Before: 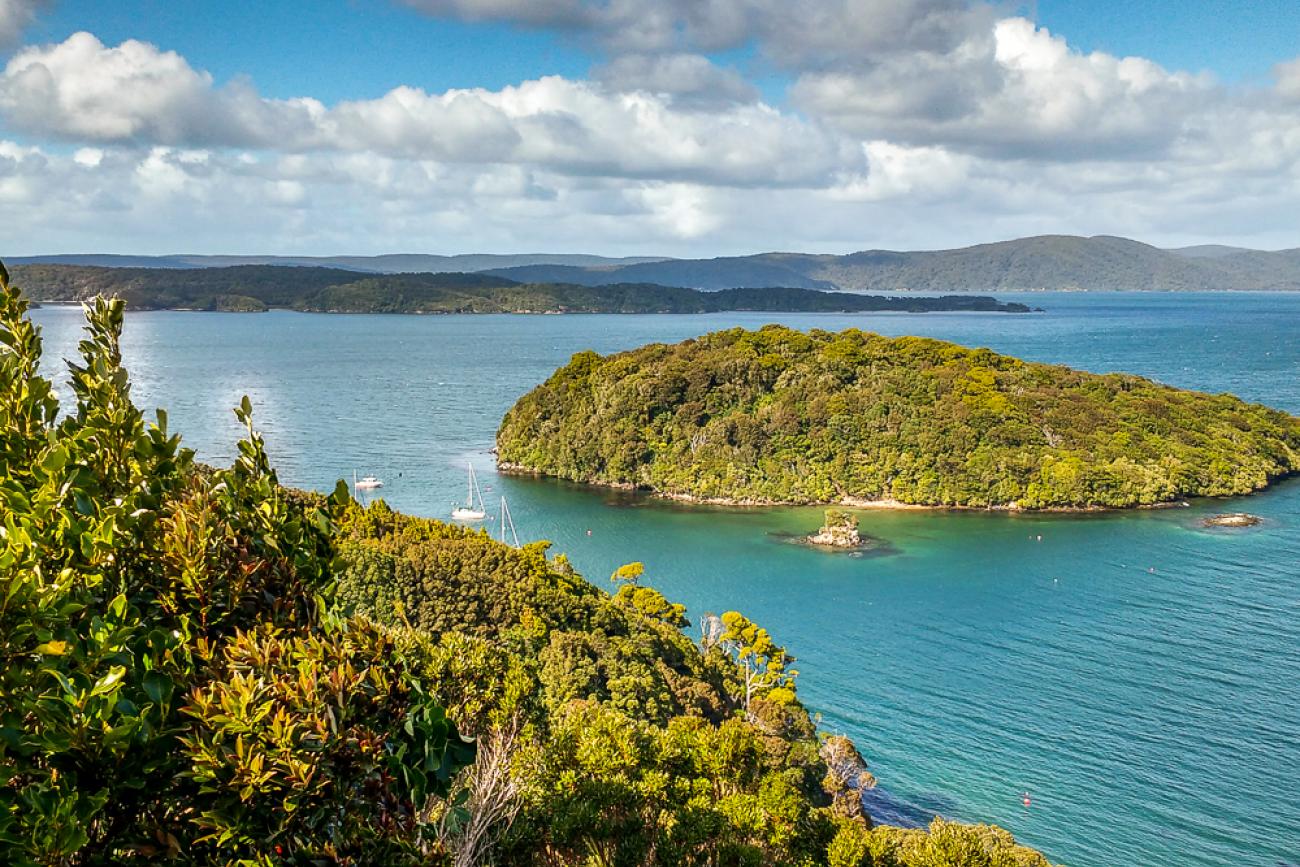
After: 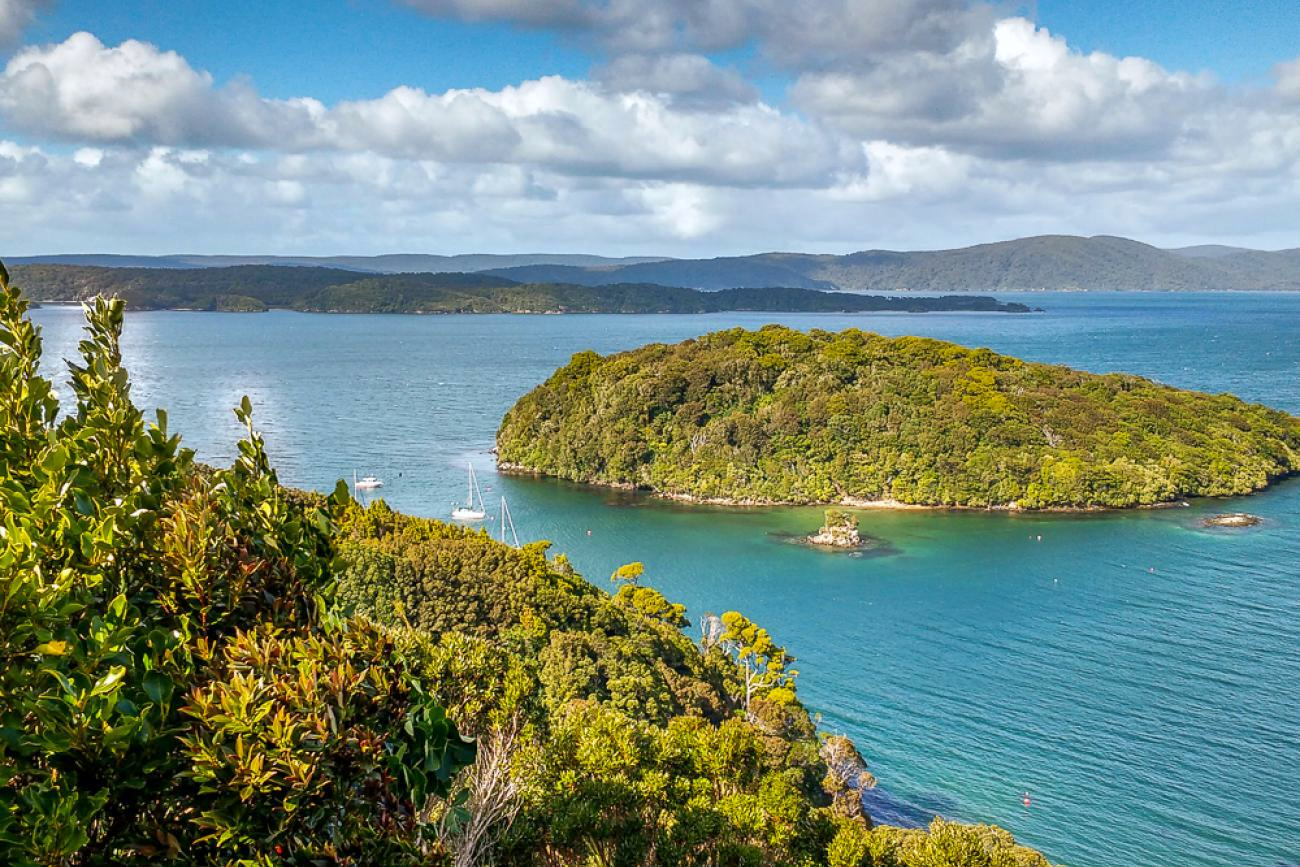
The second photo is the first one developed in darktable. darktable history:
rgb curve: curves: ch0 [(0, 0) (0.053, 0.068) (0.122, 0.128) (1, 1)]
white balance: red 0.983, blue 1.036
